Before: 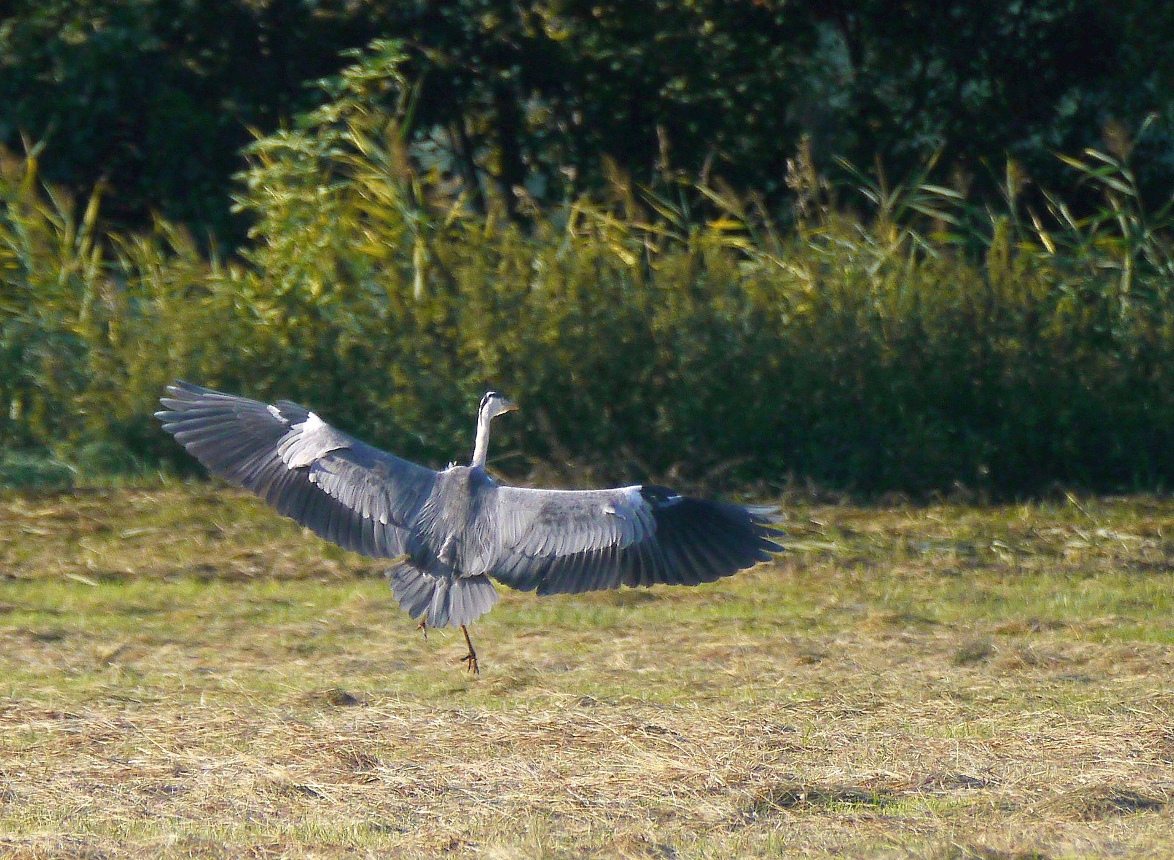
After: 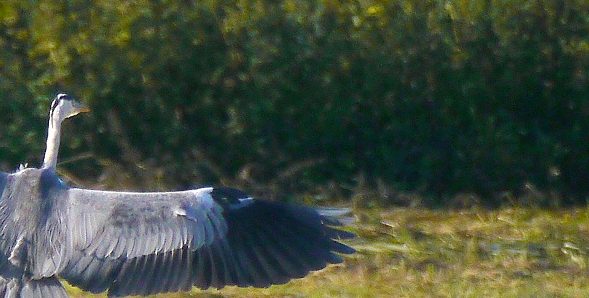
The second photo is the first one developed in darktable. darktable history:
color balance: output saturation 110%
crop: left 36.607%, top 34.735%, right 13.146%, bottom 30.611%
